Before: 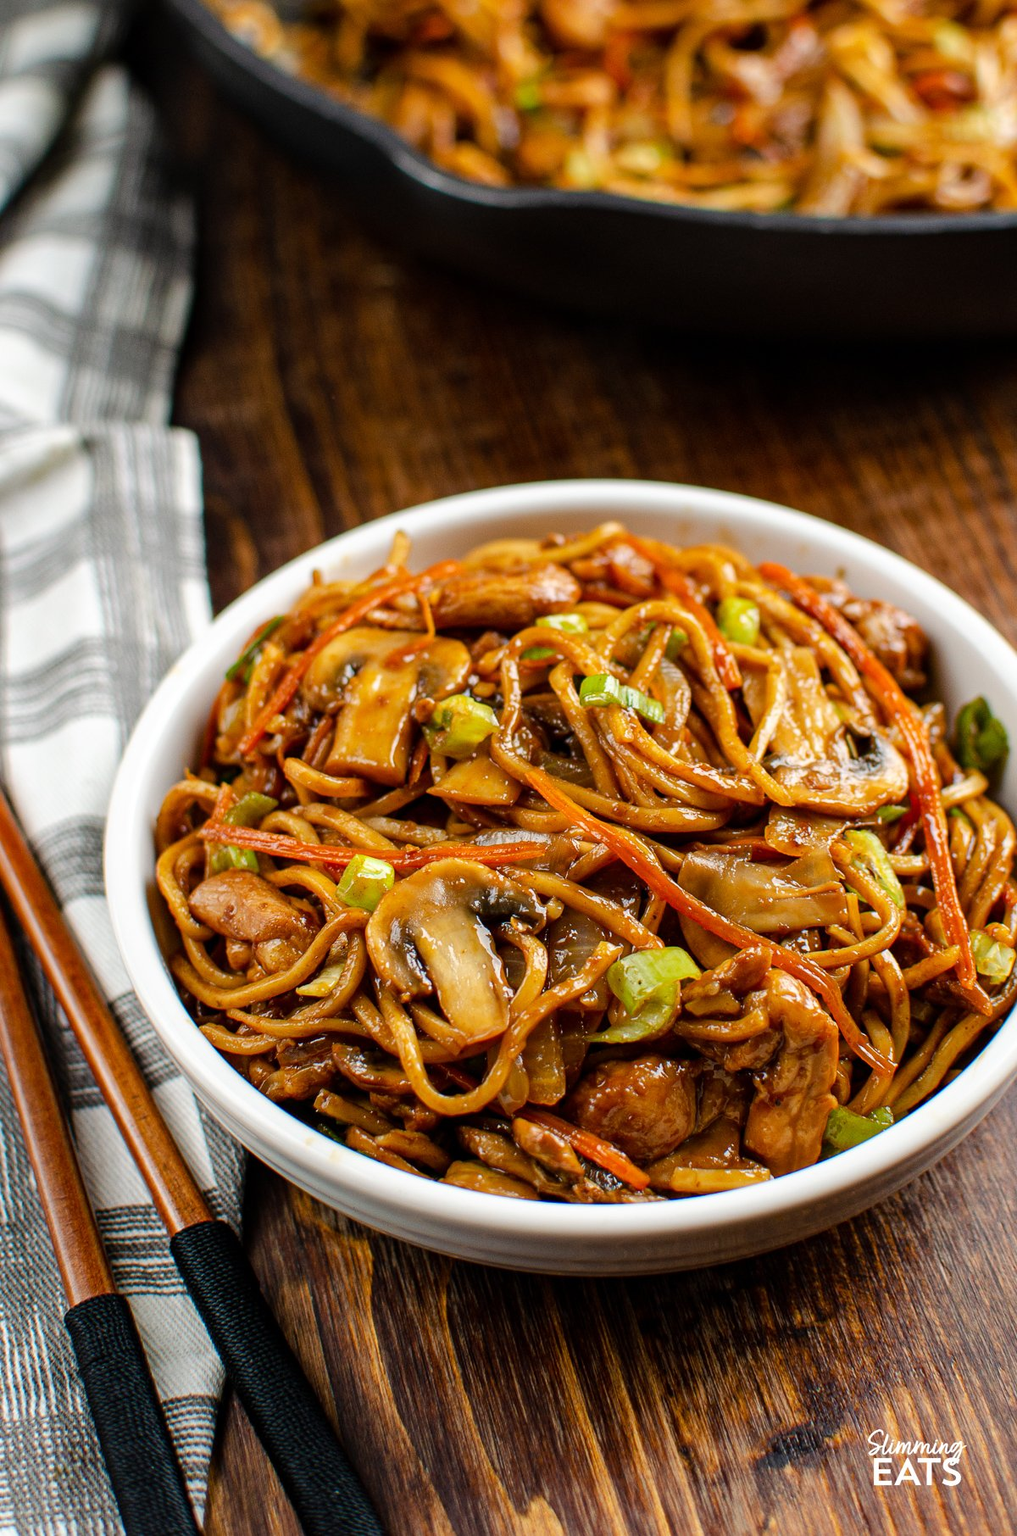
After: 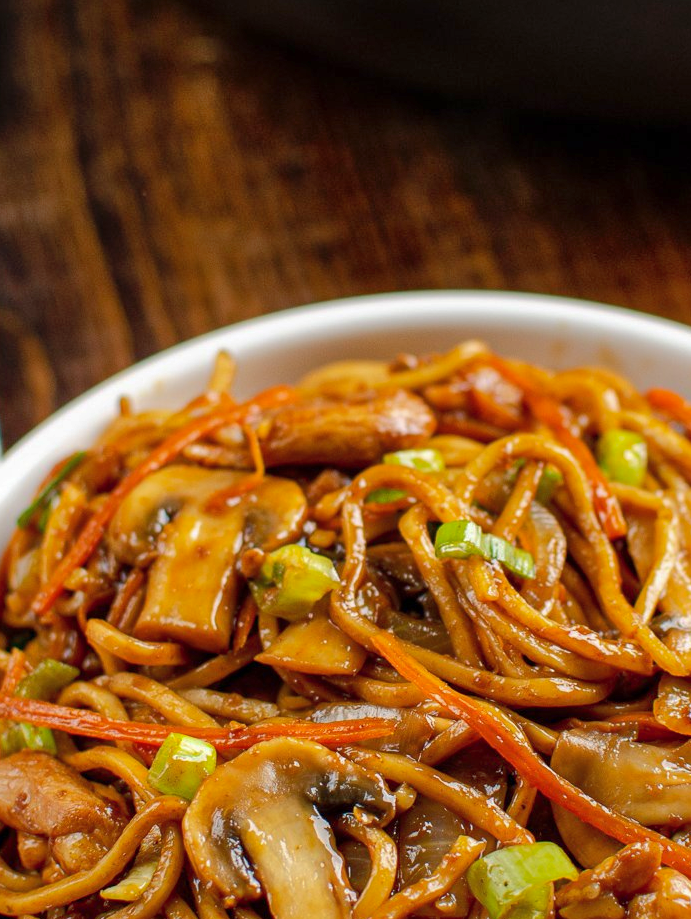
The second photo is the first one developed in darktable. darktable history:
crop: left 20.822%, top 15.187%, right 21.537%, bottom 34.074%
shadows and highlights: on, module defaults
